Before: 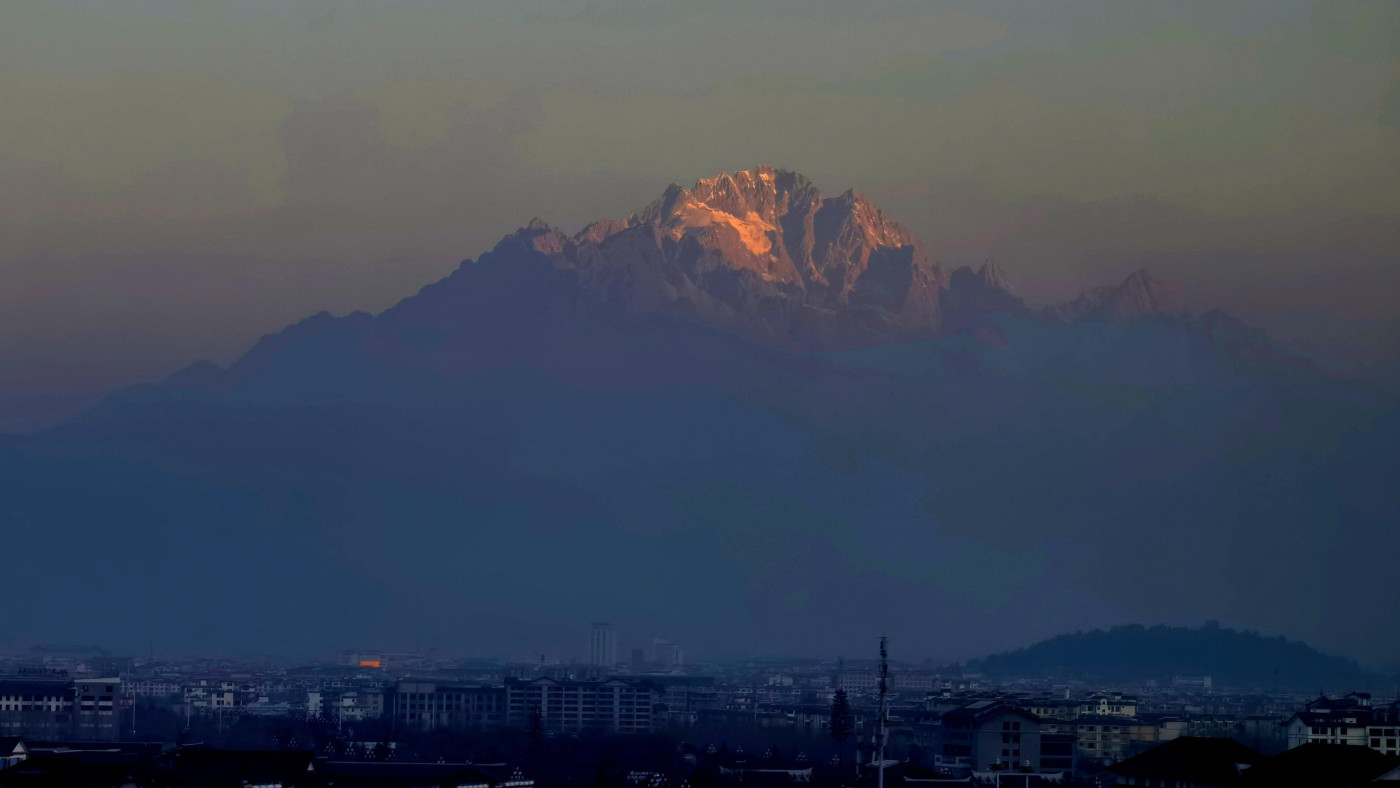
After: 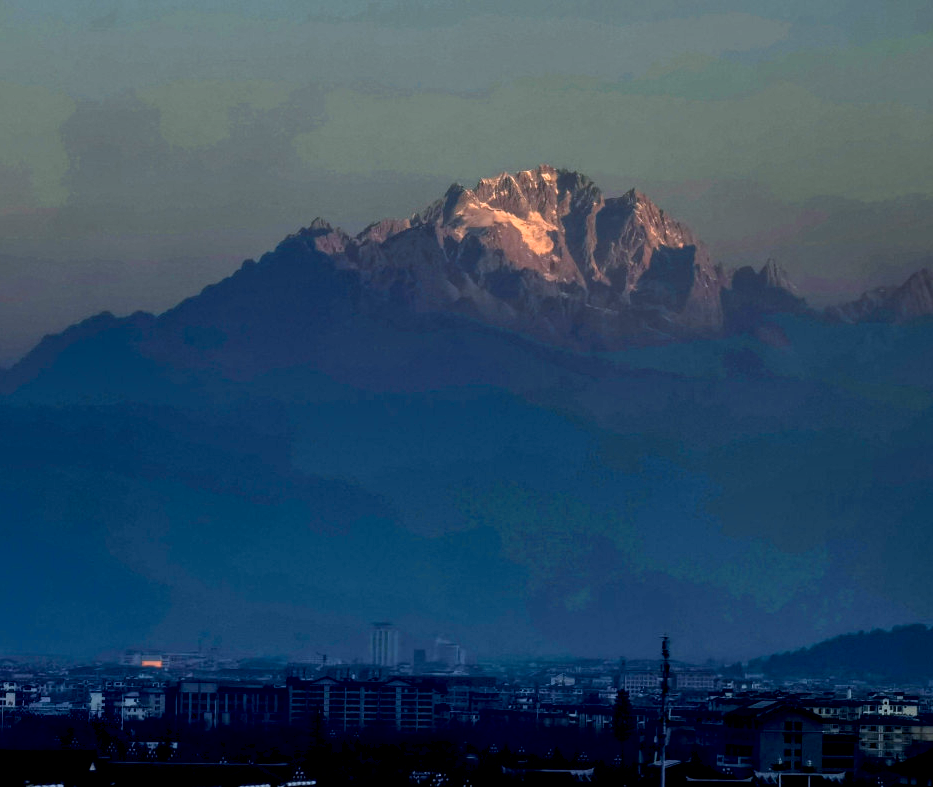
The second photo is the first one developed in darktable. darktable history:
color calibration: output R [0.999, 0.026, -0.11, 0], output G [-0.019, 1.037, -0.099, 0], output B [0.022, -0.023, 0.902, 0], illuminant F (fluorescent), F source F9 (Cool White Deluxe 4150 K) – high CRI, x 0.374, y 0.373, temperature 4150.9 K
crop and rotate: left 15.593%, right 17.753%
shadows and highlights: shadows 19.84, highlights -84.82, soften with gaussian
local contrast: highlights 80%, shadows 57%, detail 174%, midtone range 0.607
